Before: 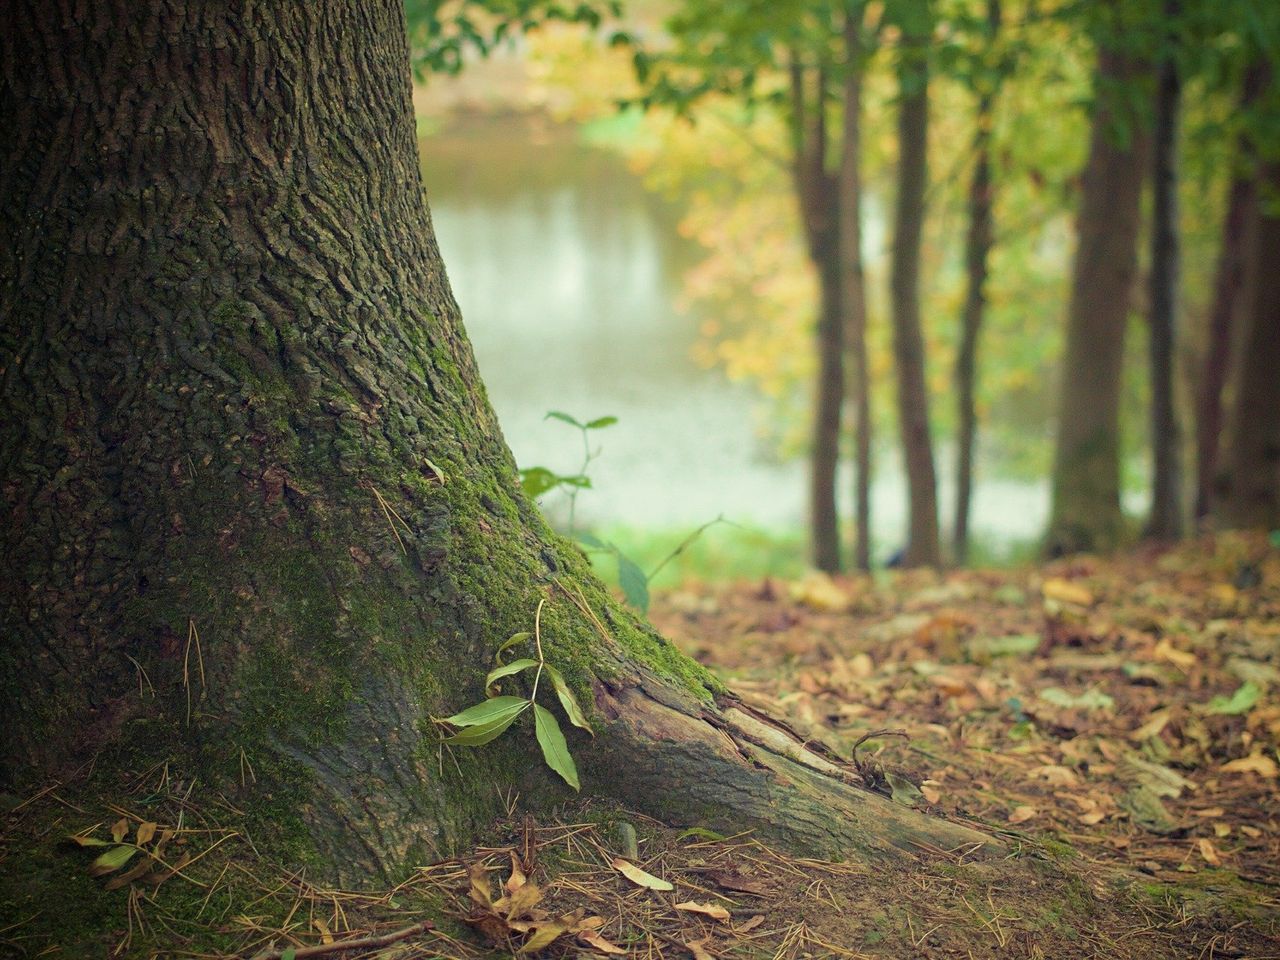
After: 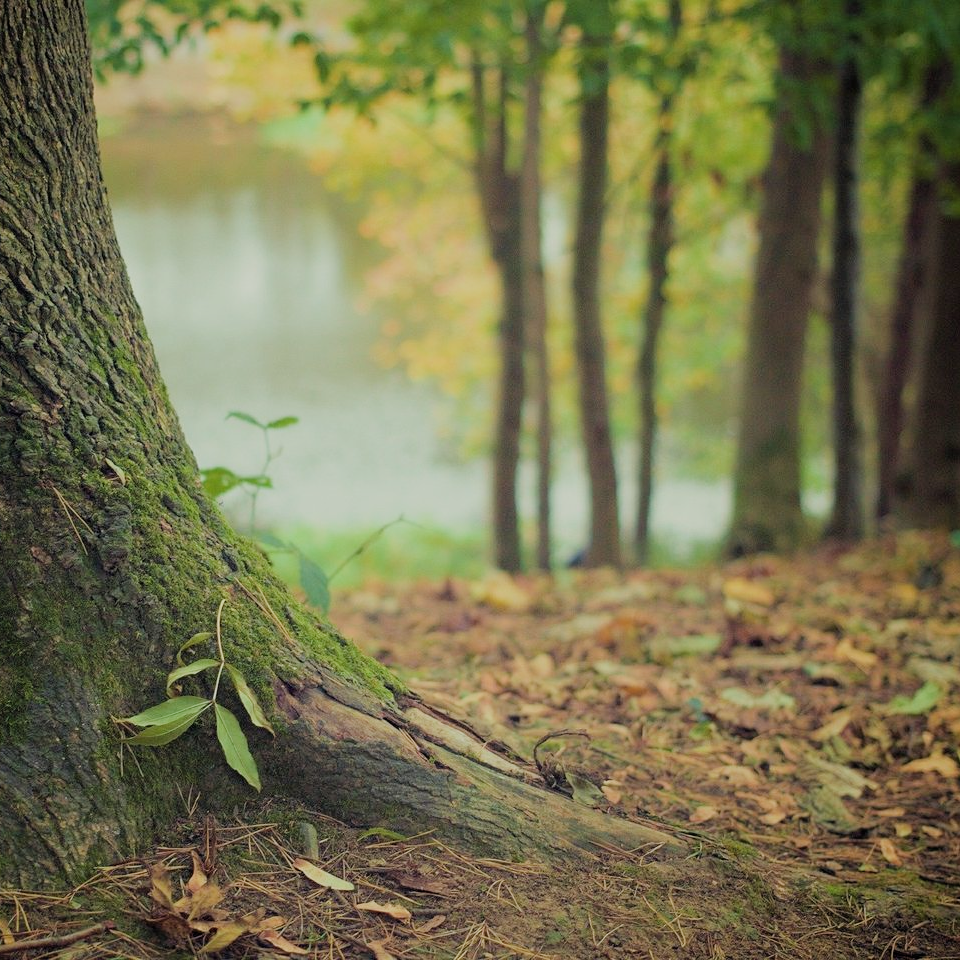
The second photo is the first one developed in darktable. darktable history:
filmic rgb: black relative exposure -7.65 EV, white relative exposure 4.56 EV, threshold 5.97 EV, hardness 3.61, iterations of high-quality reconstruction 0, enable highlight reconstruction true
crop and rotate: left 24.933%
